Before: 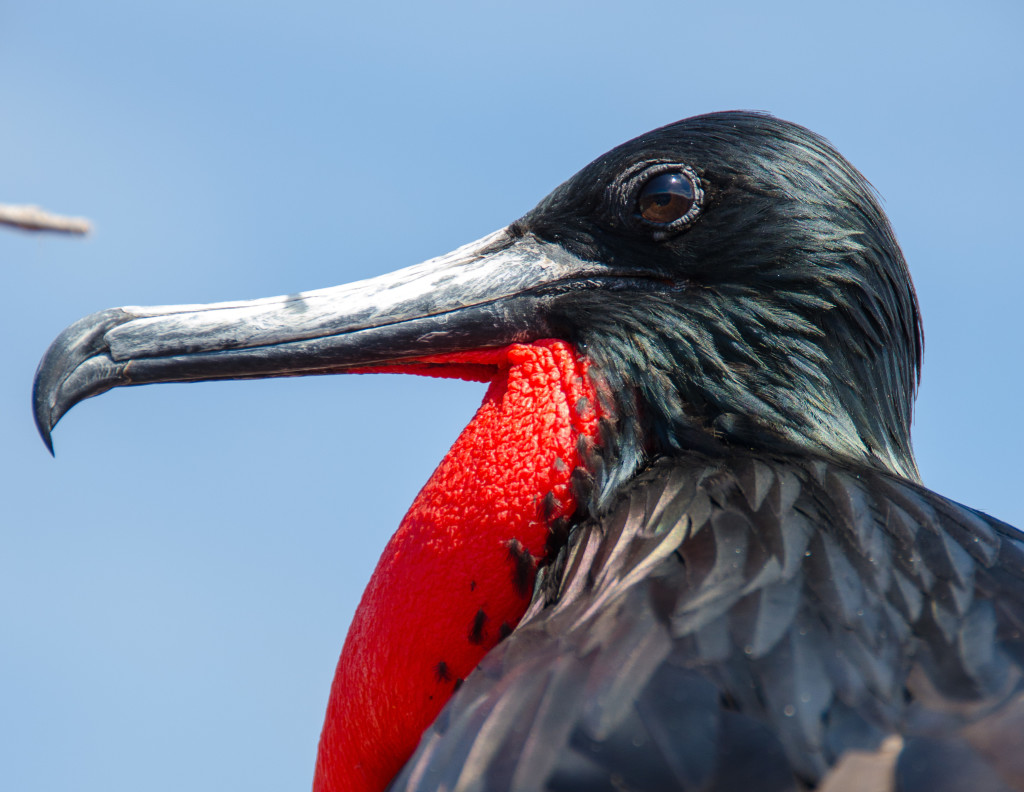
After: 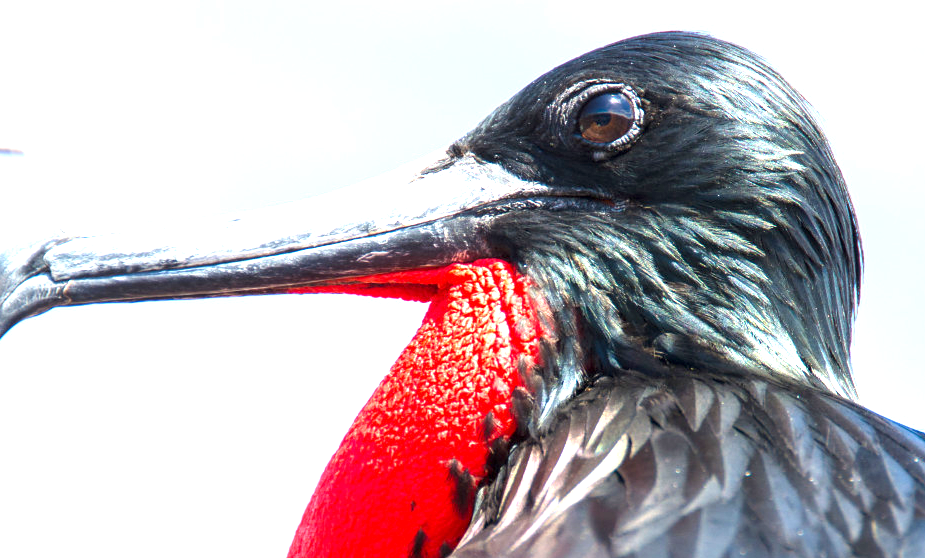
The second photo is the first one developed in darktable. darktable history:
exposure: black level correction 0.001, exposure 1.805 EV, compensate highlight preservation false
crop: left 5.894%, top 10.18%, right 3.743%, bottom 19.252%
